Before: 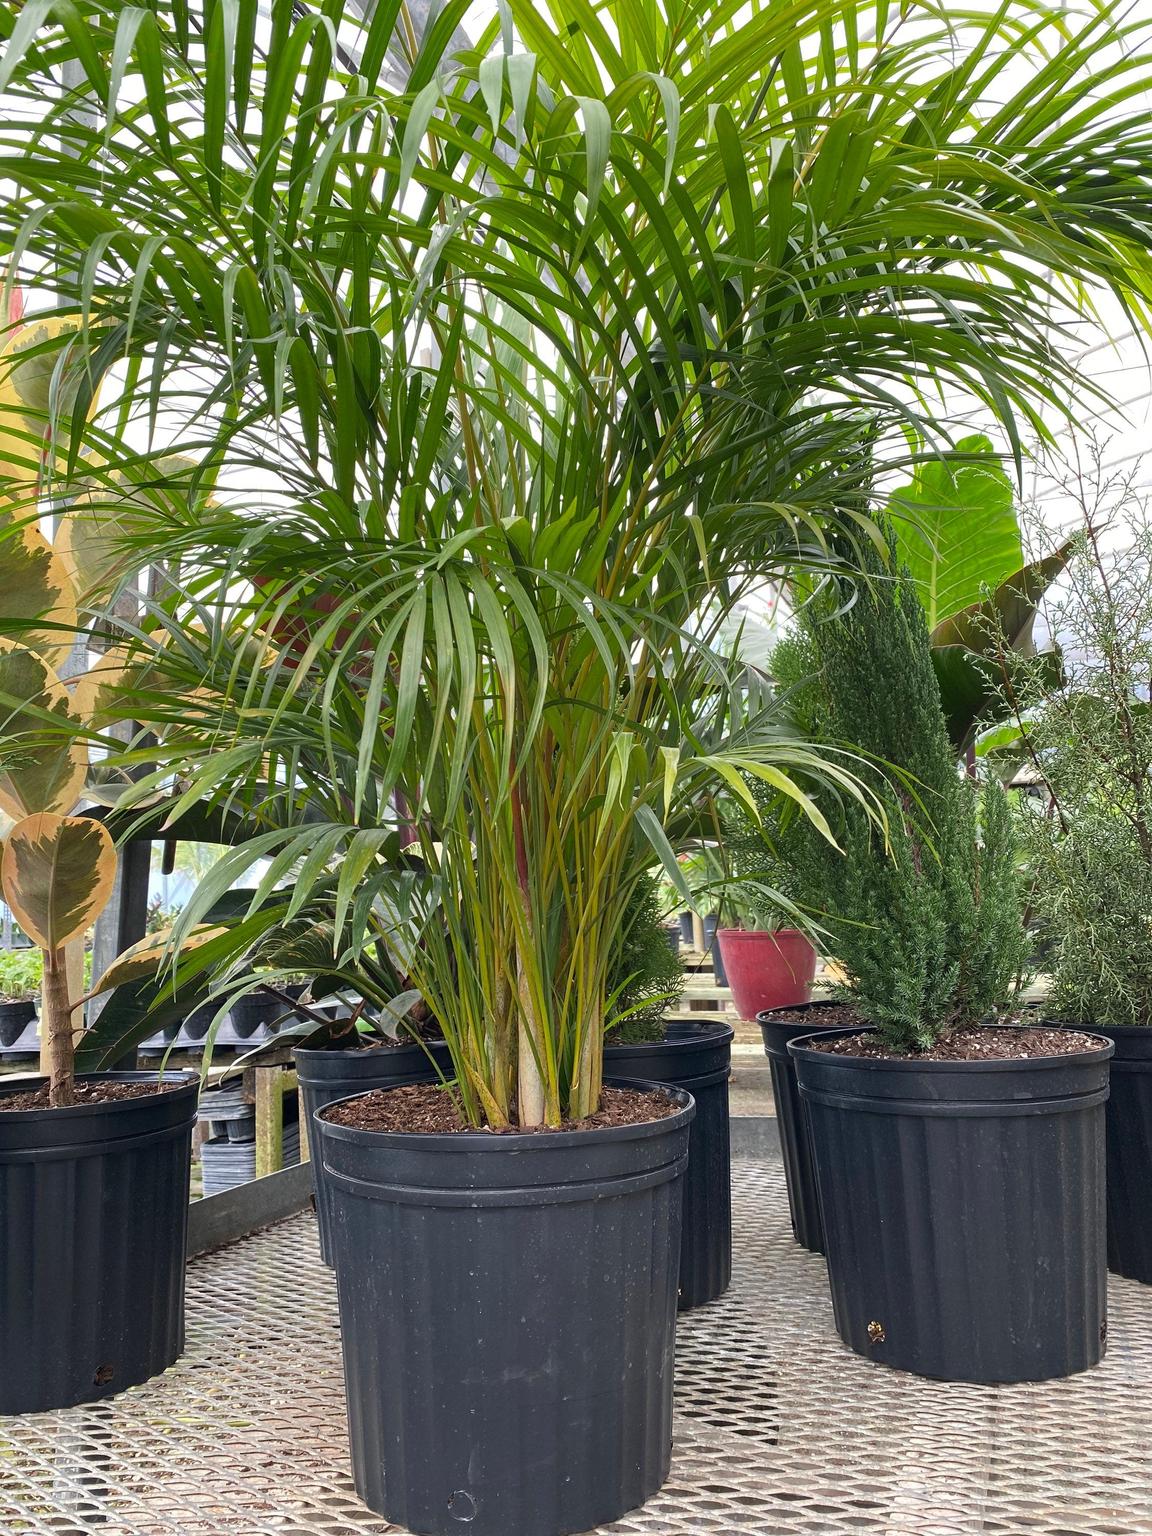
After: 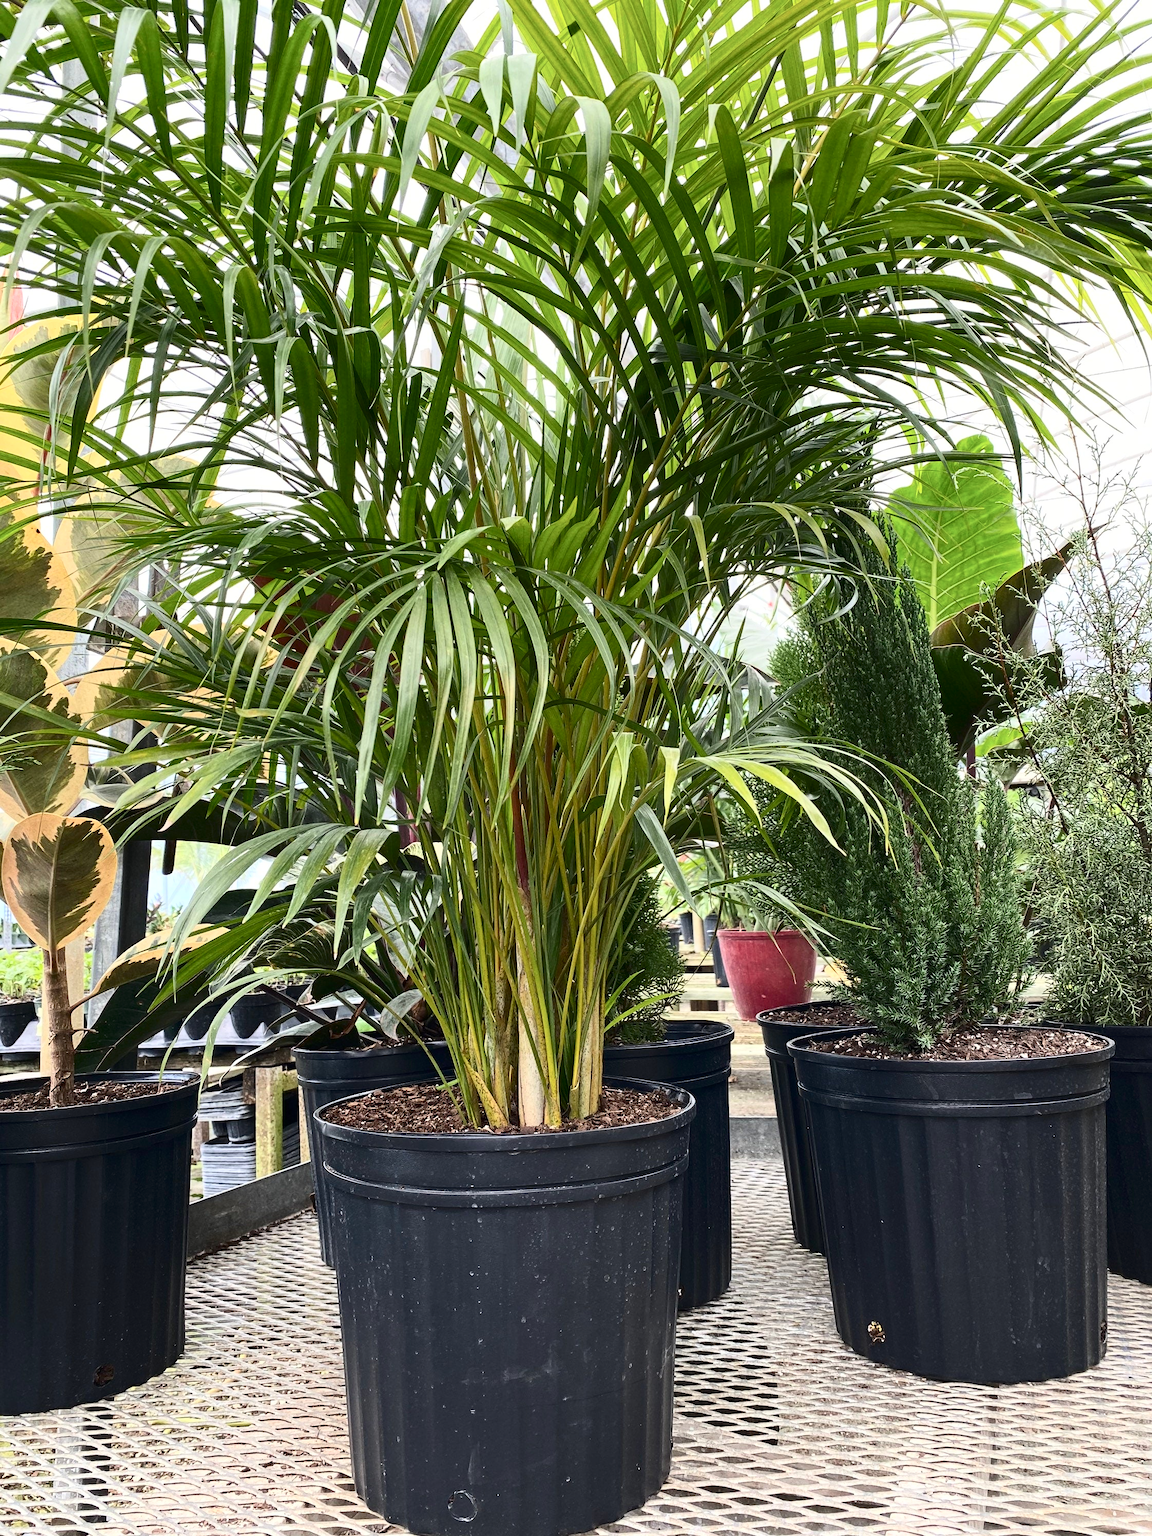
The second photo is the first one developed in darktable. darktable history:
contrast brightness saturation: contrast 0.383, brightness 0.096
